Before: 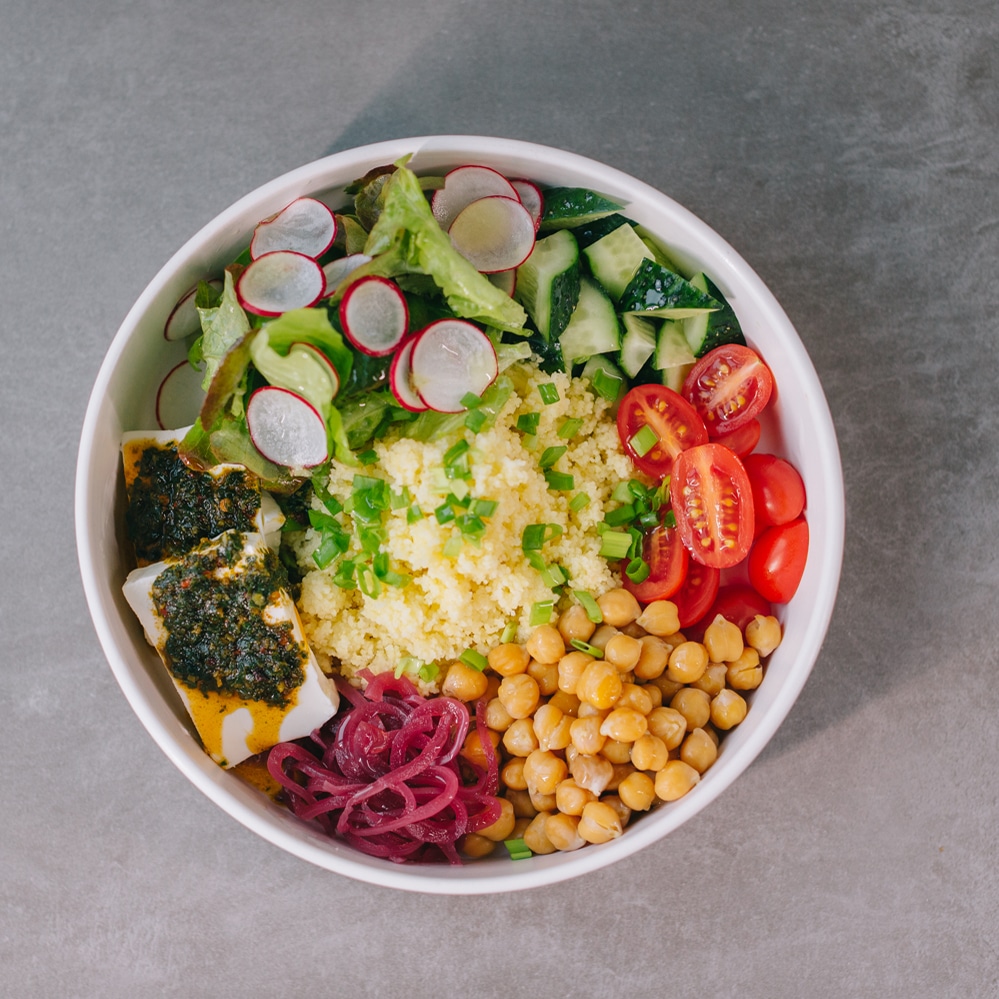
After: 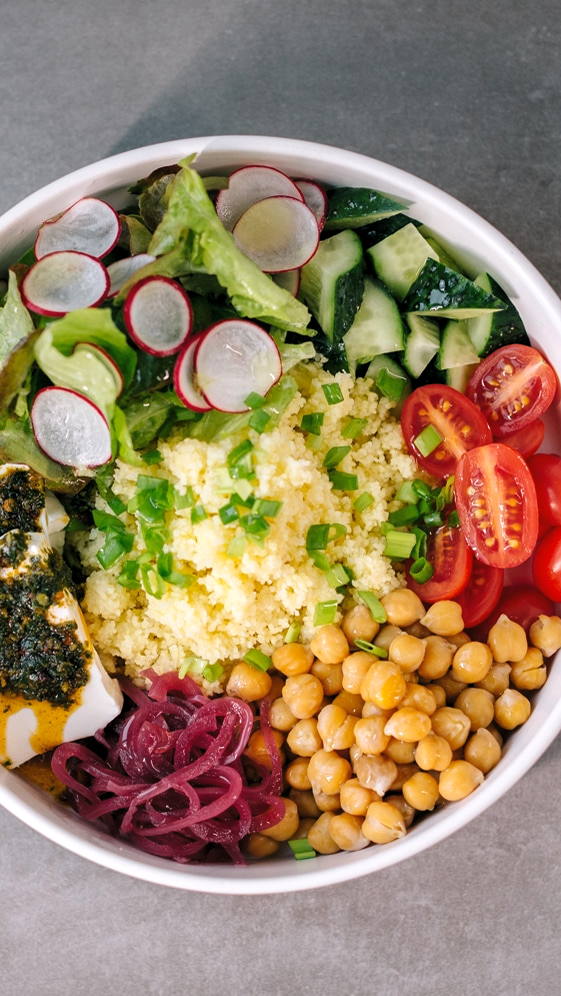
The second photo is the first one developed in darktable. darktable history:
levels: levels [0.052, 0.496, 0.908]
crop: left 21.674%, right 22.086%
